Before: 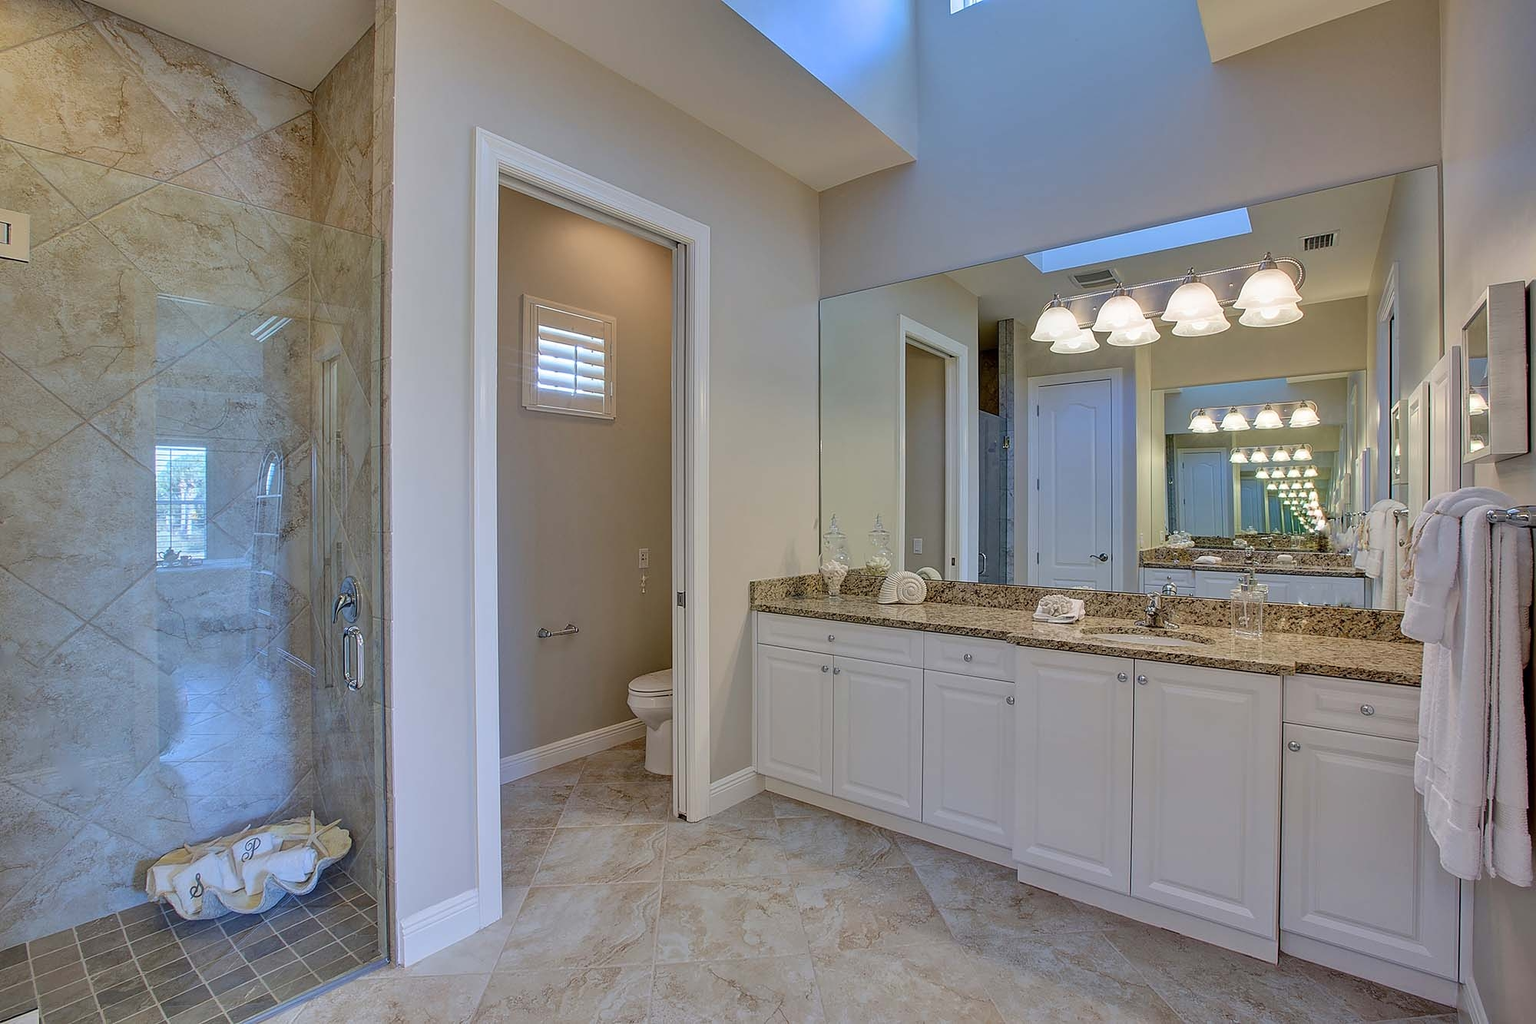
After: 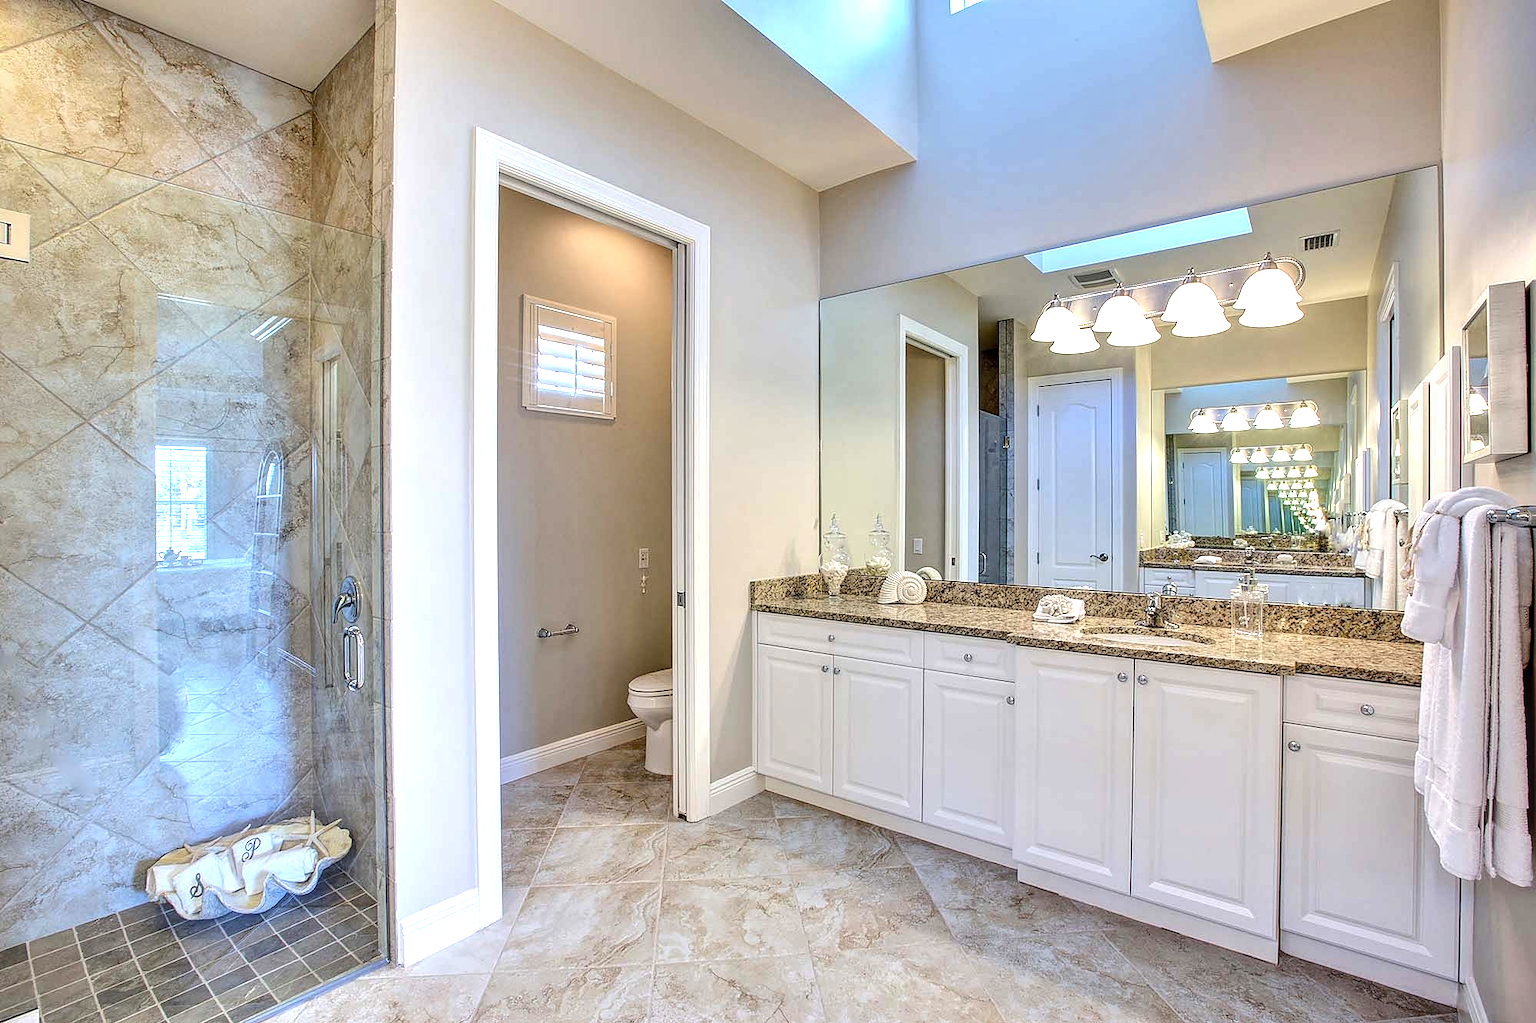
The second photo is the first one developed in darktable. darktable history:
exposure: black level correction 0, exposure 0.7 EV, compensate exposure bias true, compensate highlight preservation false
tone equalizer: -8 EV -0.417 EV, -7 EV -0.389 EV, -6 EV -0.333 EV, -5 EV -0.222 EV, -3 EV 0.222 EV, -2 EV 0.333 EV, -1 EV 0.389 EV, +0 EV 0.417 EV, edges refinement/feathering 500, mask exposure compensation -1.57 EV, preserve details no
local contrast: on, module defaults
